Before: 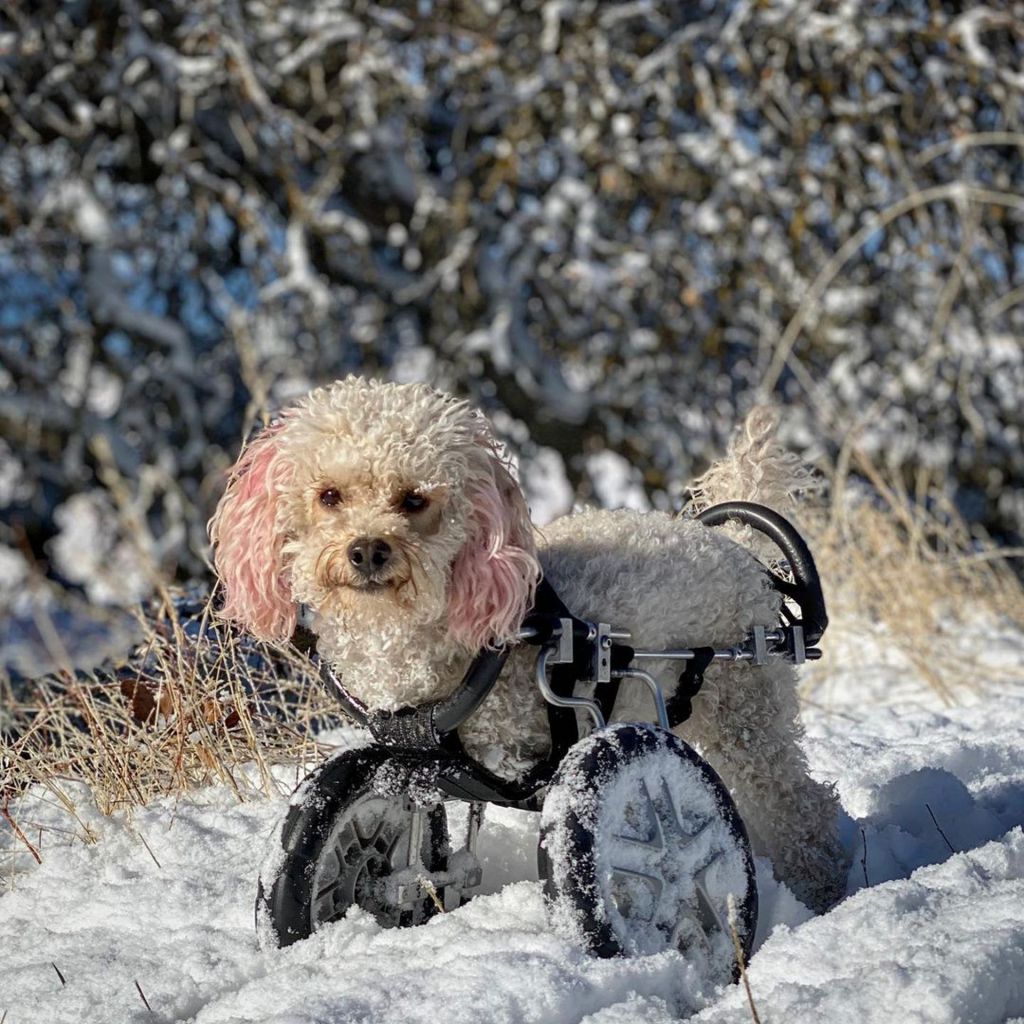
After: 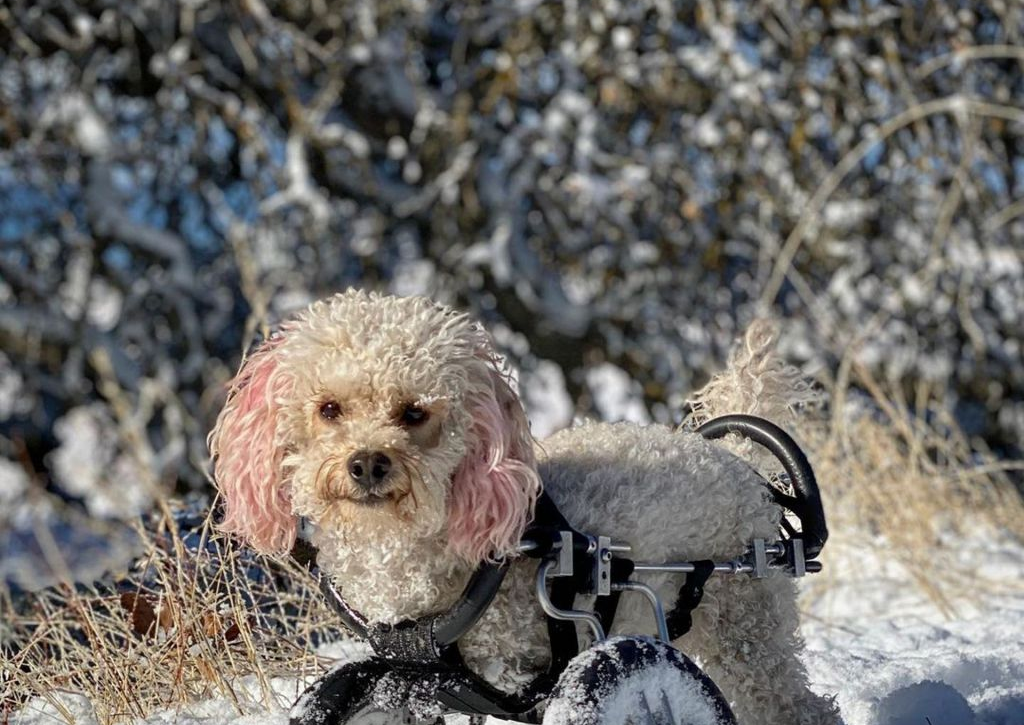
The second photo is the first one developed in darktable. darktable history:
crop and rotate: top 8.522%, bottom 20.597%
